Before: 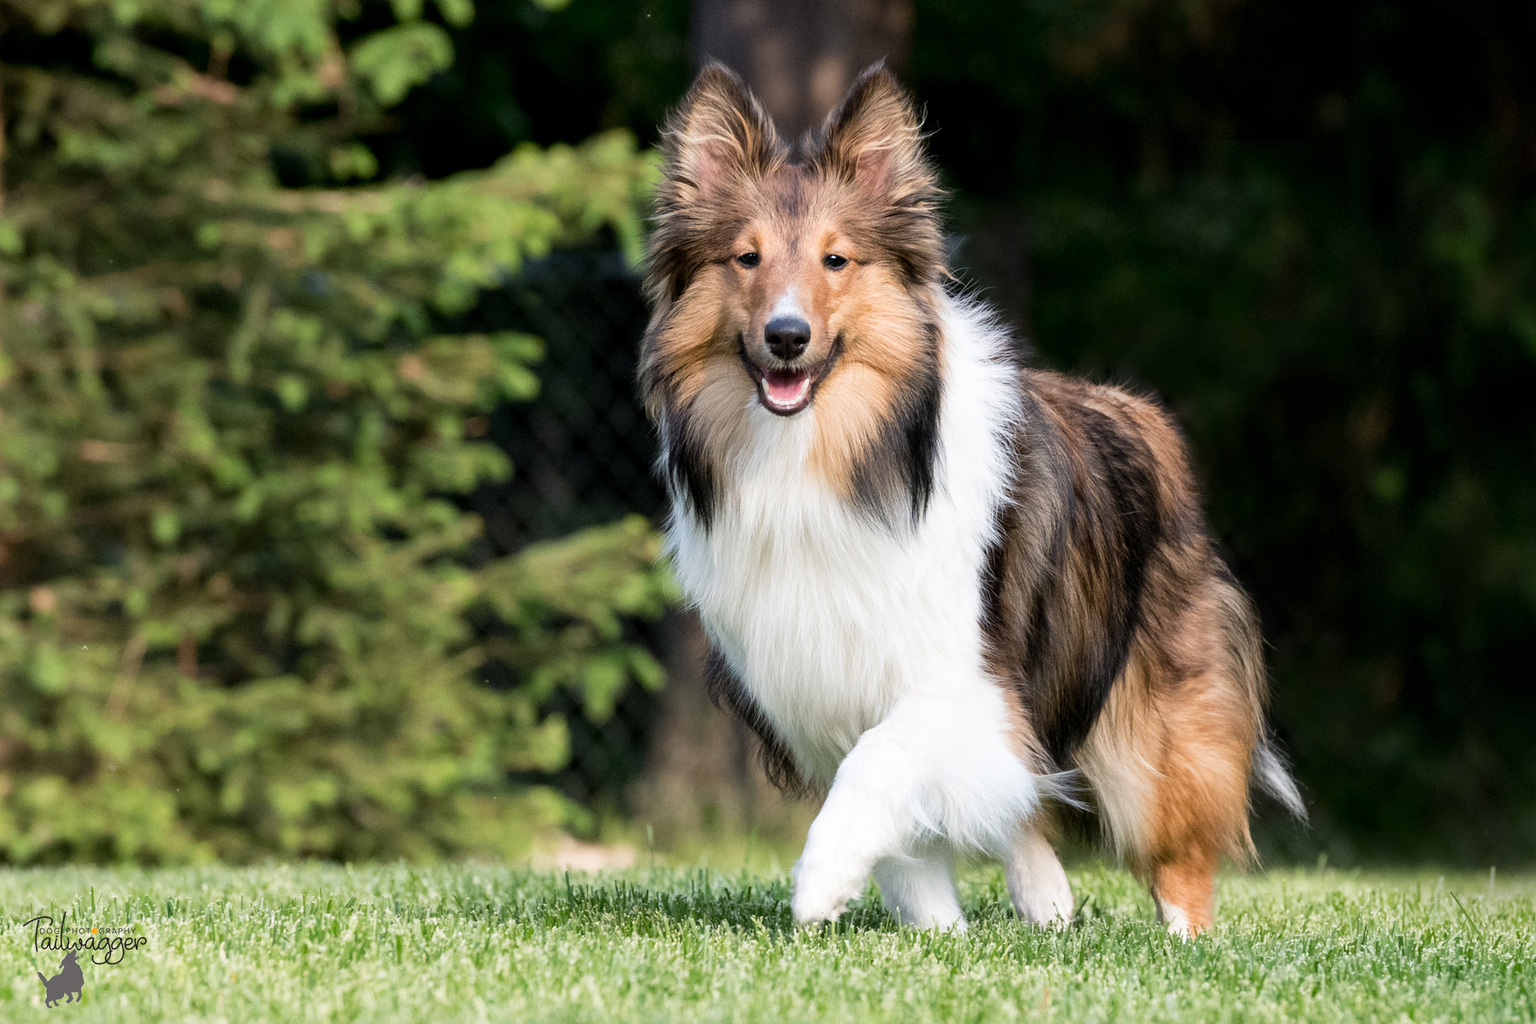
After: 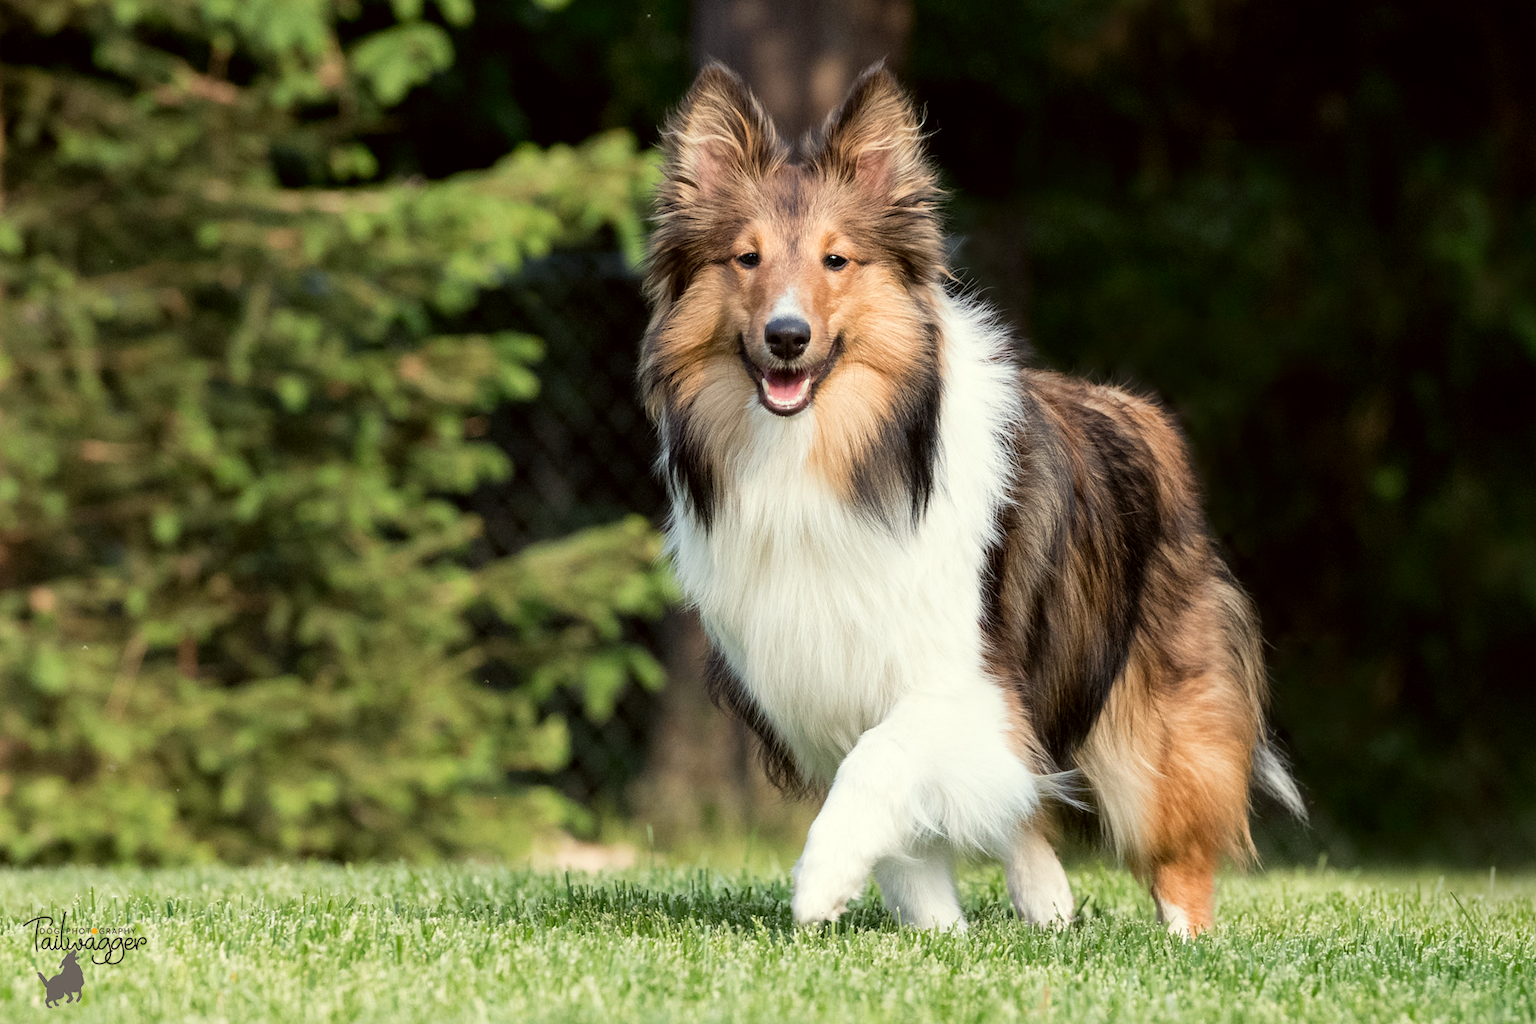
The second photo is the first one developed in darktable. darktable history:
white balance: red 1.029, blue 0.92
color correction: highlights a* -2.73, highlights b* -2.09, shadows a* 2.41, shadows b* 2.73
